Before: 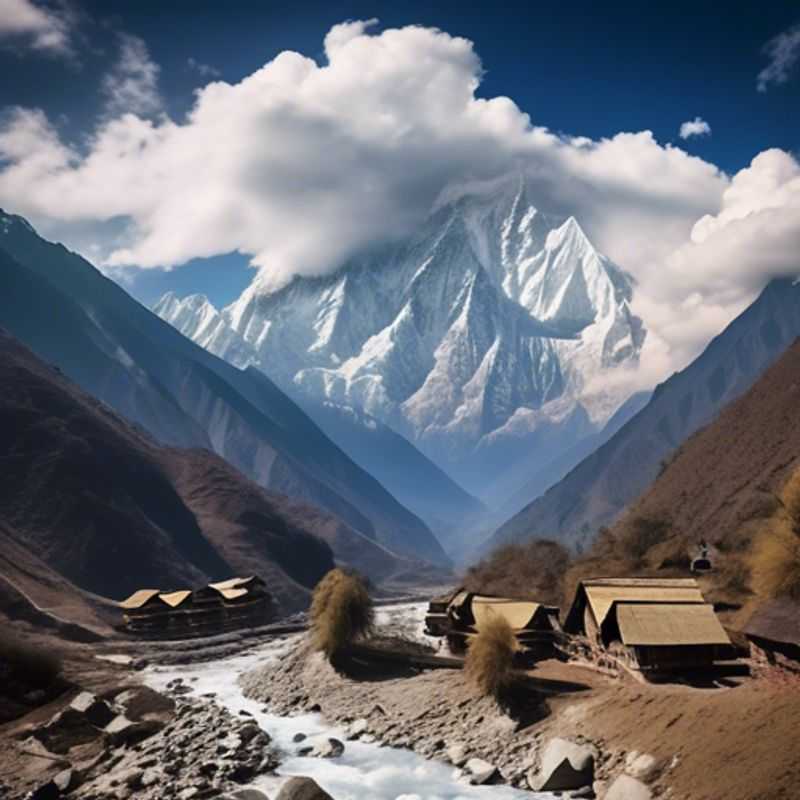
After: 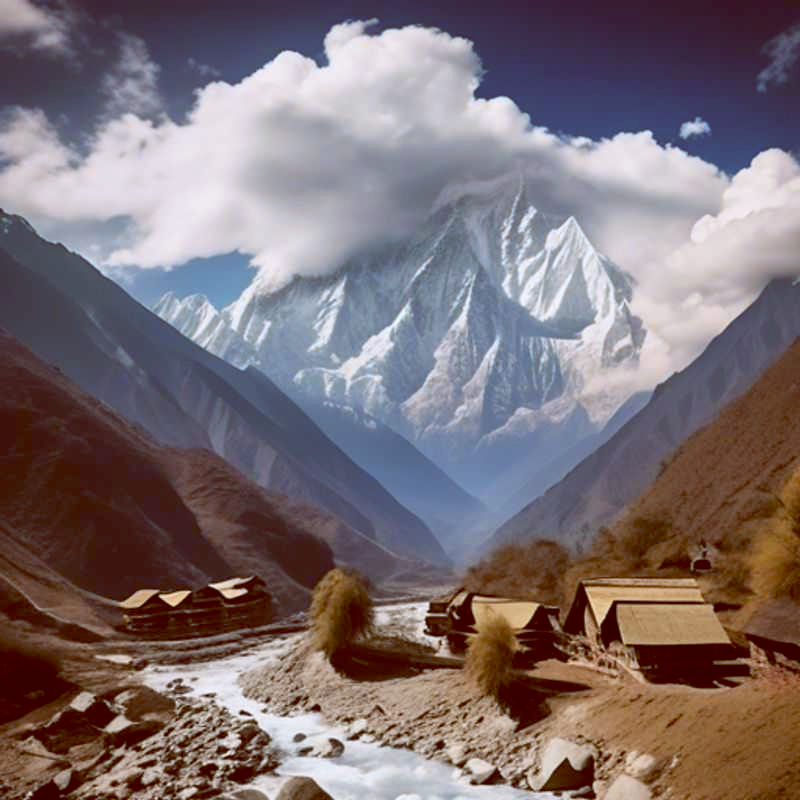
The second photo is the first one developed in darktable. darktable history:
color balance: lift [1, 1.011, 0.999, 0.989], gamma [1.109, 1.045, 1.039, 0.955], gain [0.917, 0.936, 0.952, 1.064], contrast 2.32%, contrast fulcrum 19%, output saturation 101%
sharpen: radius 2.883, amount 0.868, threshold 47.523
